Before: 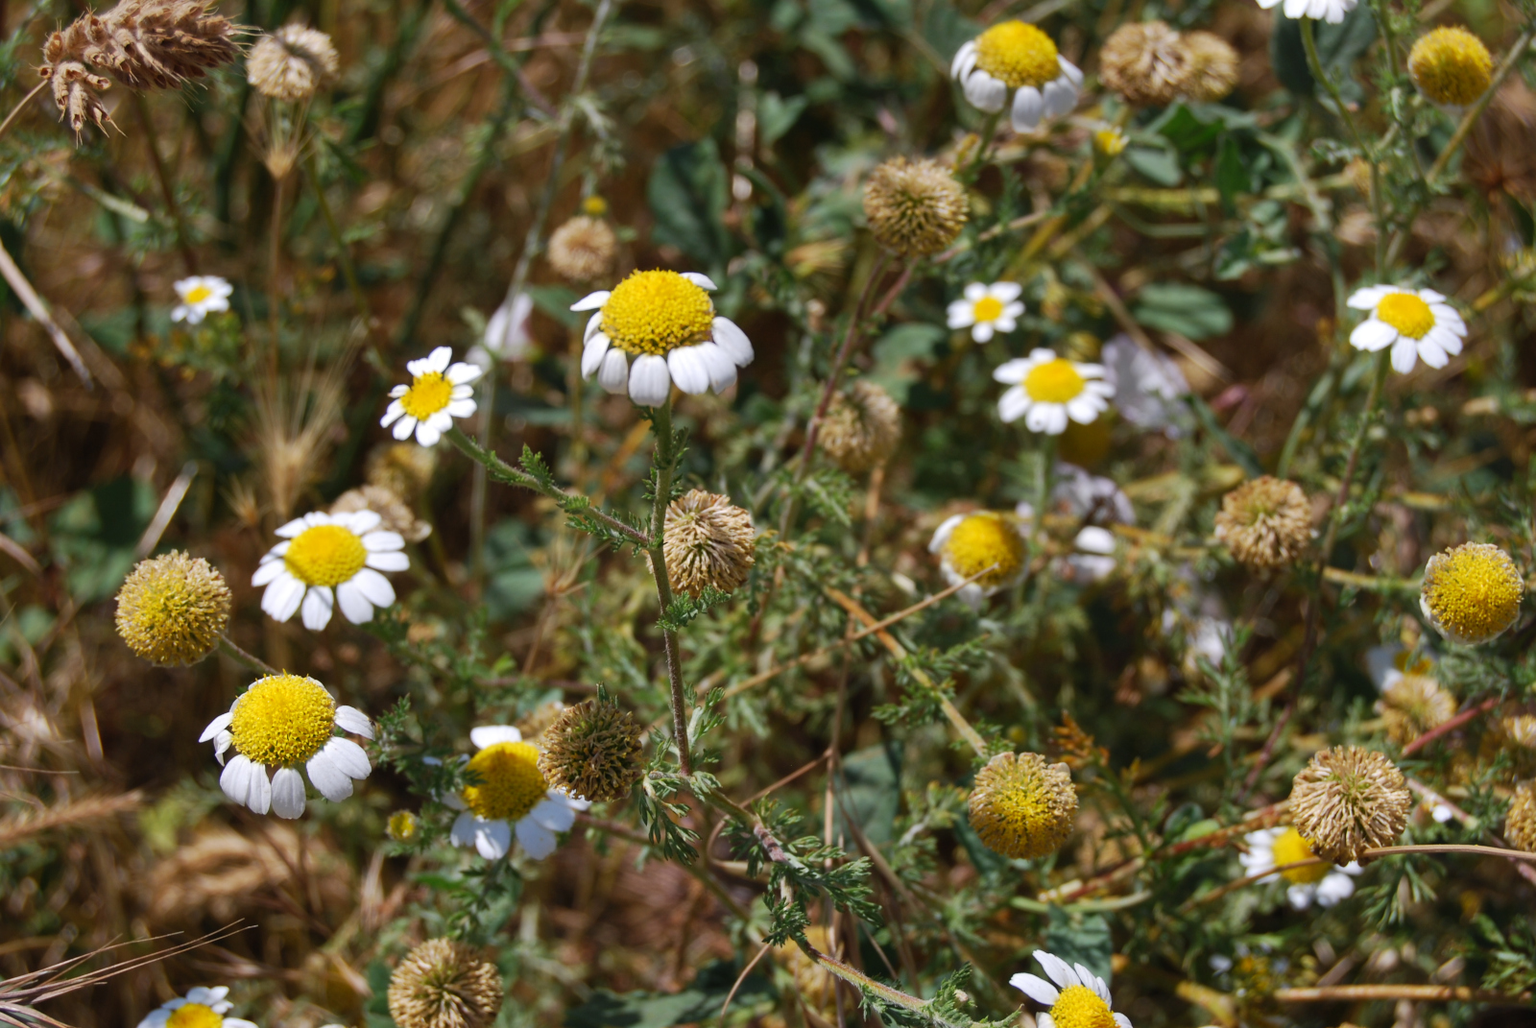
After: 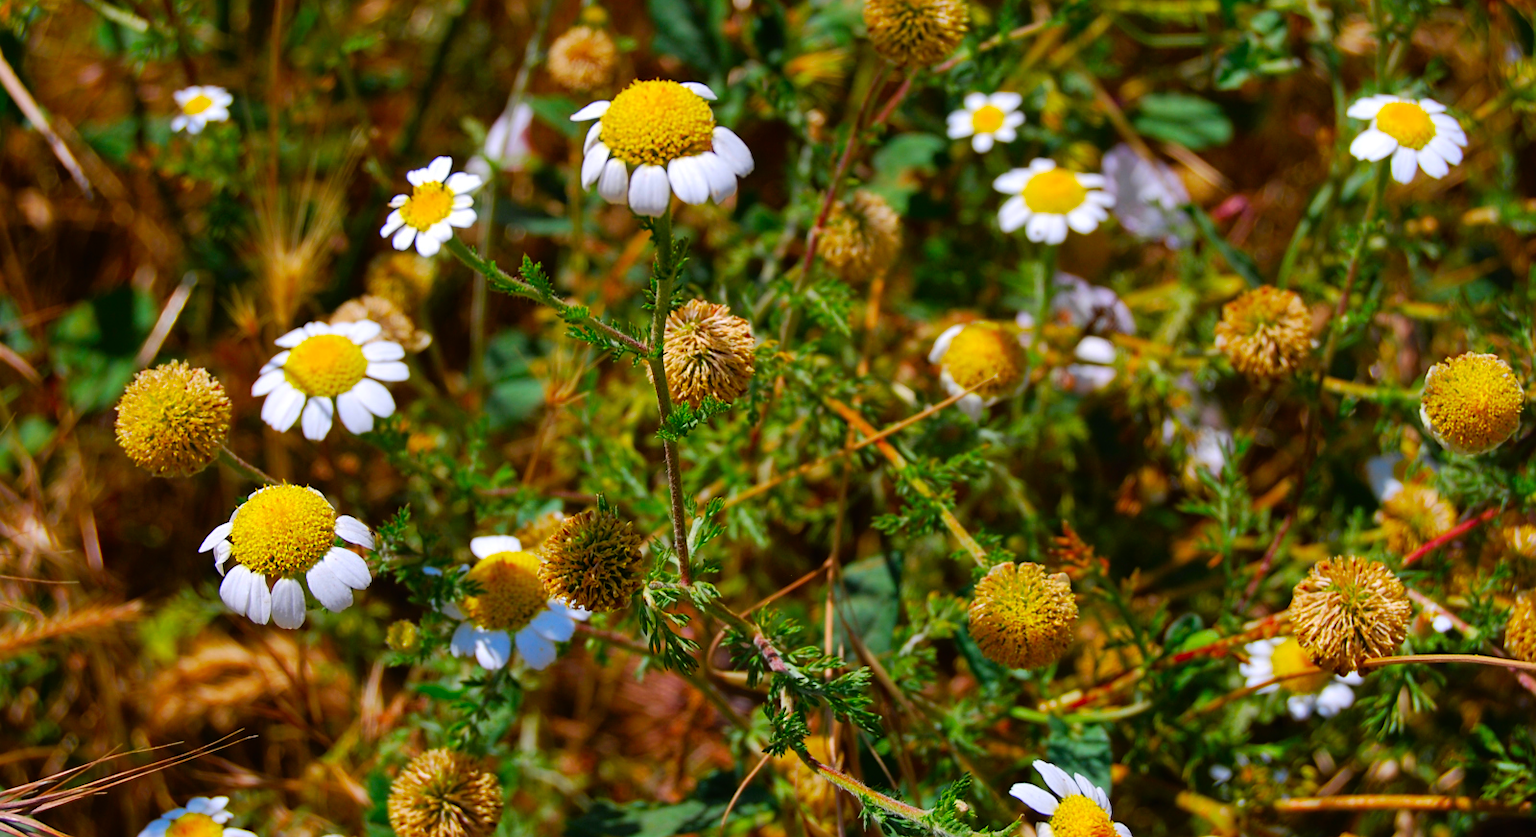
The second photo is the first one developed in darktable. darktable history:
color correction: saturation 2.15
crop and rotate: top 18.507%
sharpen: amount 0.2
rgb curve: curves: ch0 [(0, 0) (0.136, 0.078) (0.262, 0.245) (0.414, 0.42) (1, 1)], compensate middle gray true, preserve colors basic power
